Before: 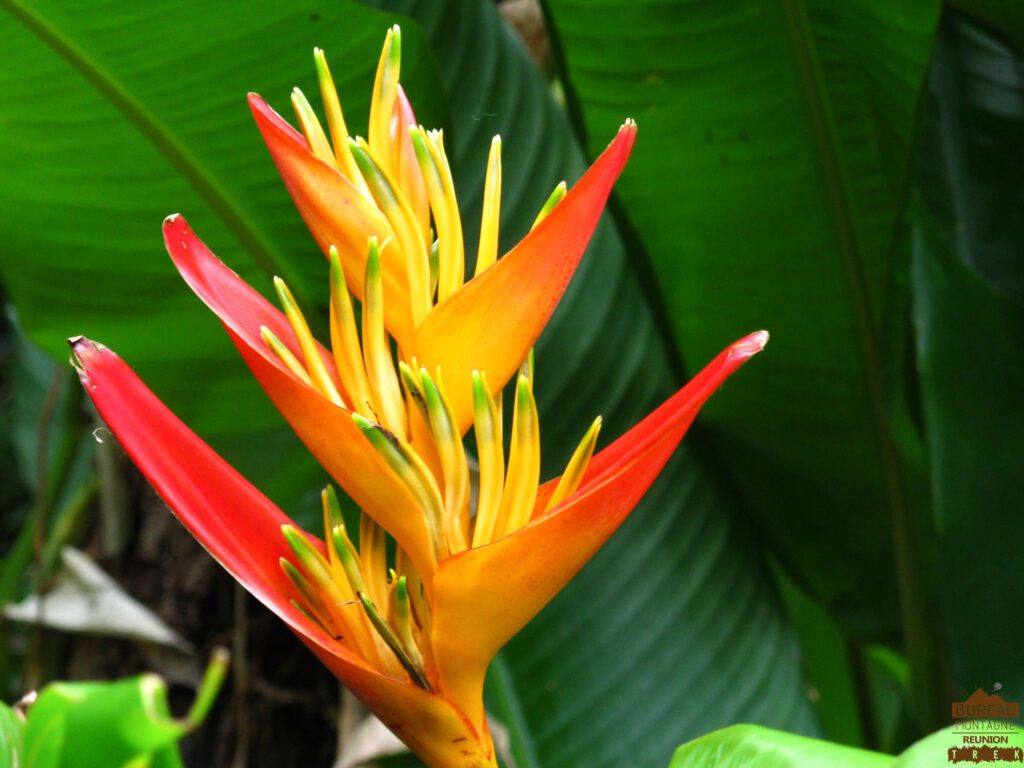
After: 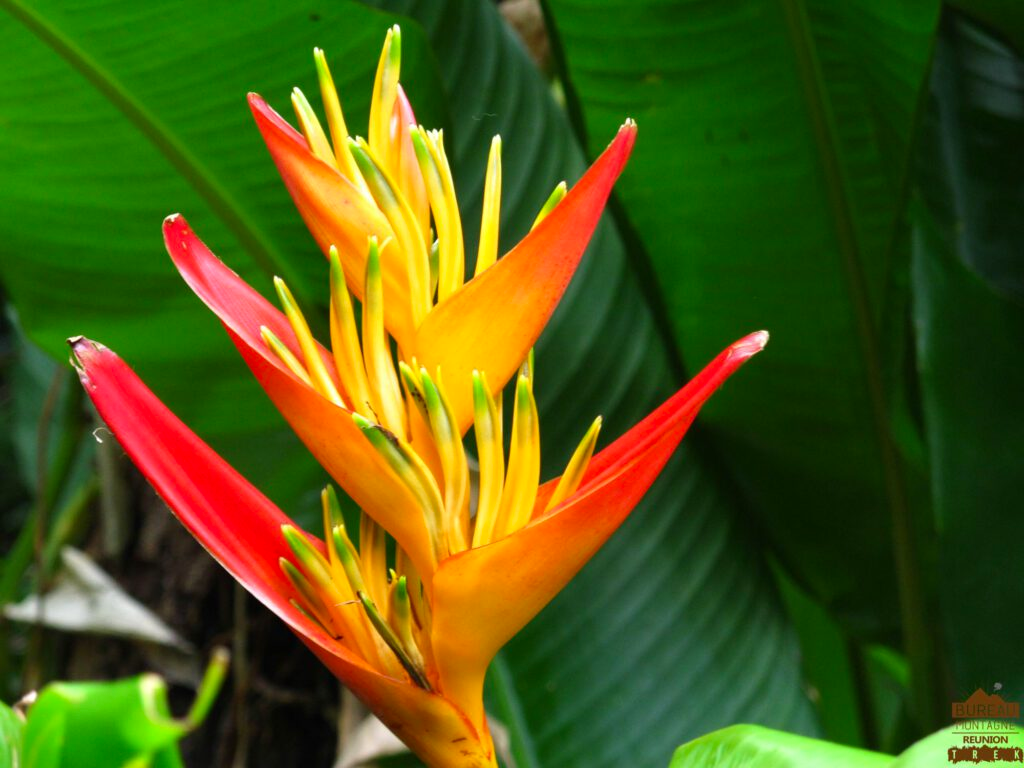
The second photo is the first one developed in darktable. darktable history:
tone equalizer: on, module defaults
contrast brightness saturation: contrast 0.04, saturation 0.07
